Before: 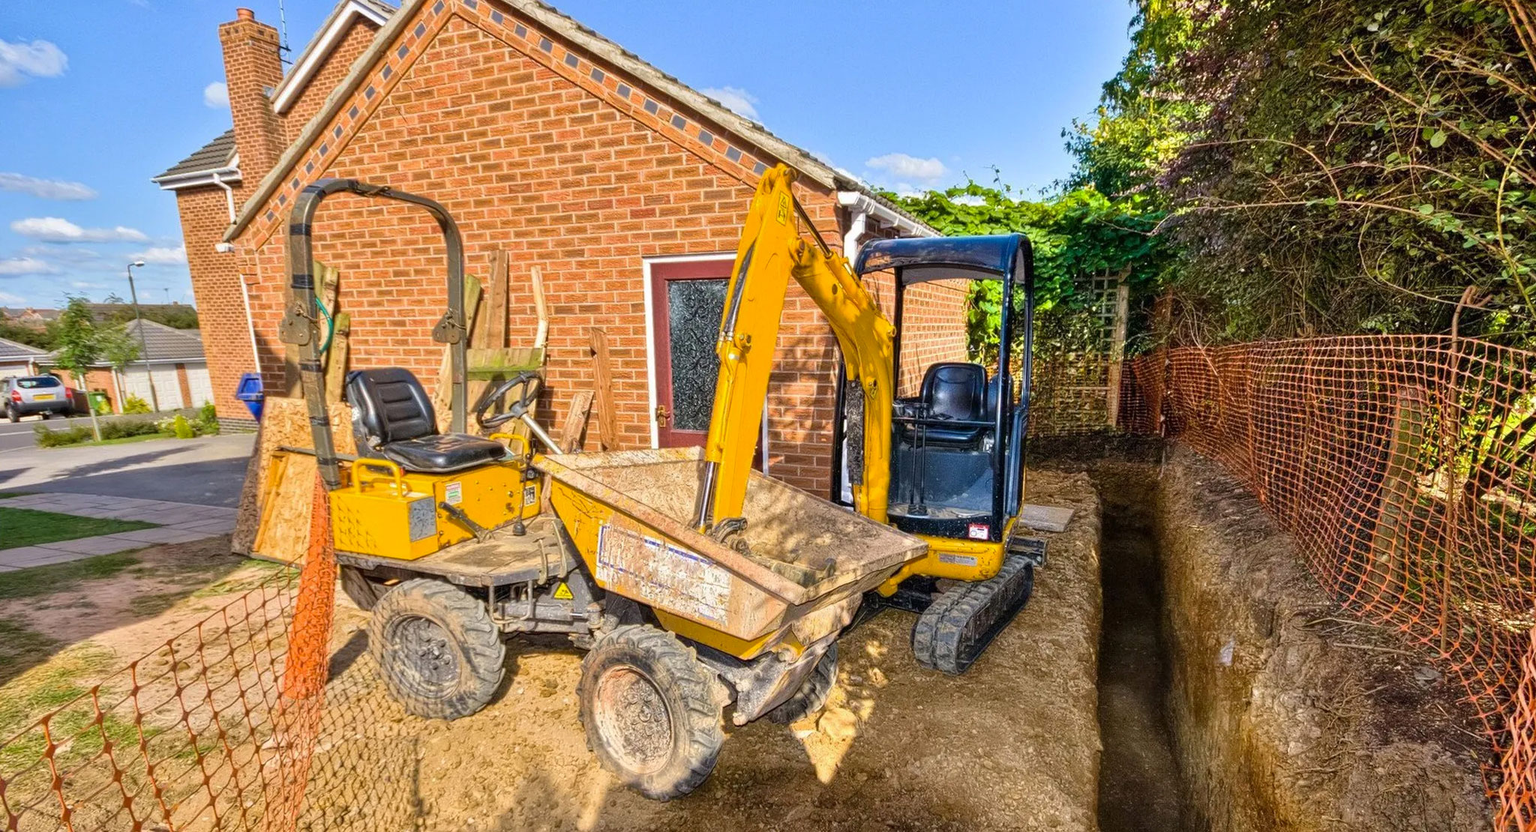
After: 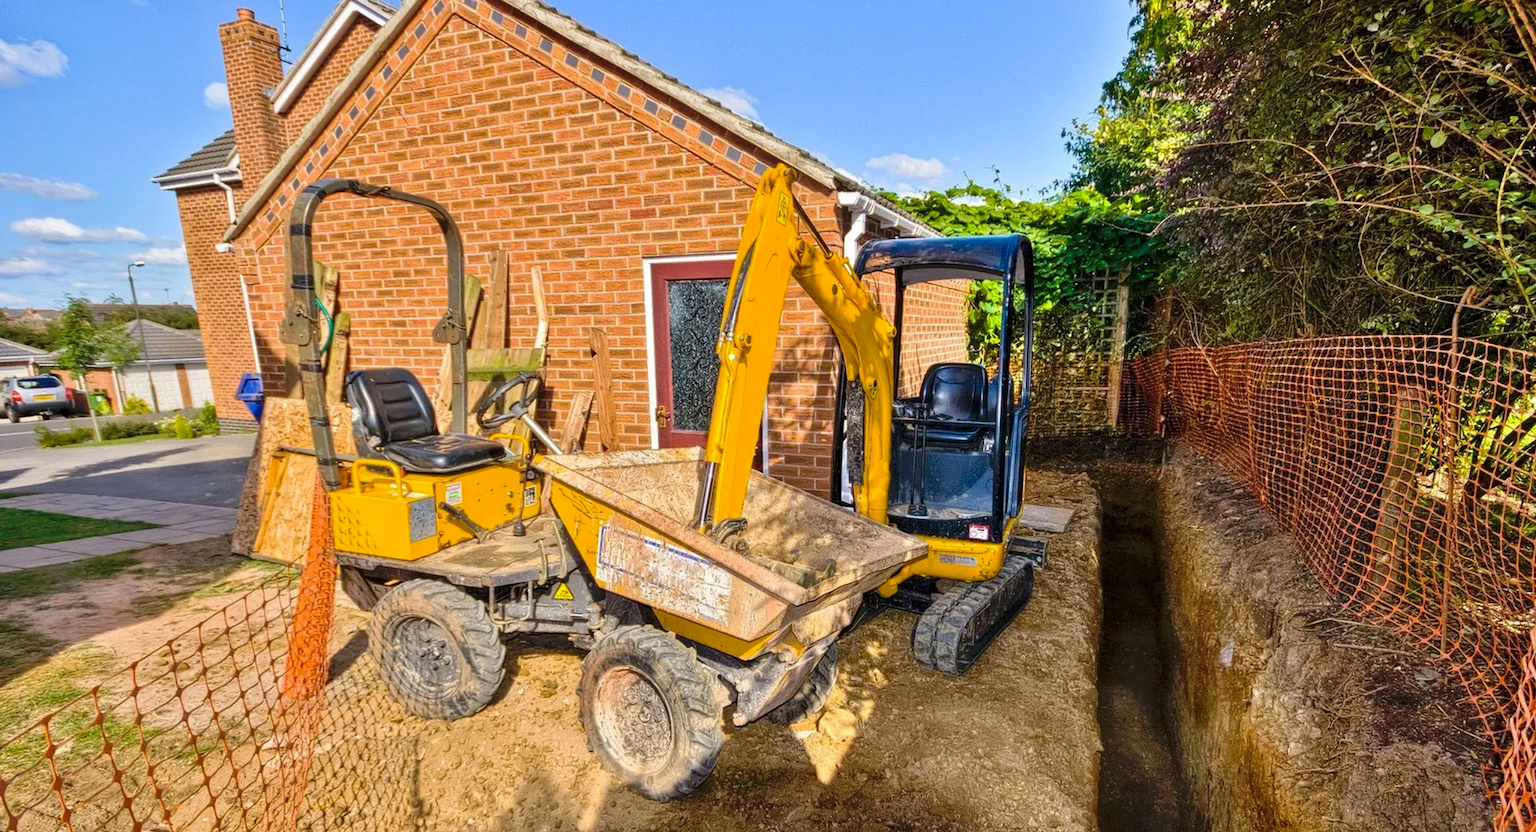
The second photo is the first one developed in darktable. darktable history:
tone curve: curves: ch0 [(0, 0) (0.003, 0.004) (0.011, 0.005) (0.025, 0.014) (0.044, 0.037) (0.069, 0.059) (0.1, 0.096) (0.136, 0.116) (0.177, 0.133) (0.224, 0.177) (0.277, 0.255) (0.335, 0.319) (0.399, 0.385) (0.468, 0.457) (0.543, 0.545) (0.623, 0.621) (0.709, 0.705) (0.801, 0.801) (0.898, 0.901) (1, 1)], preserve colors none
